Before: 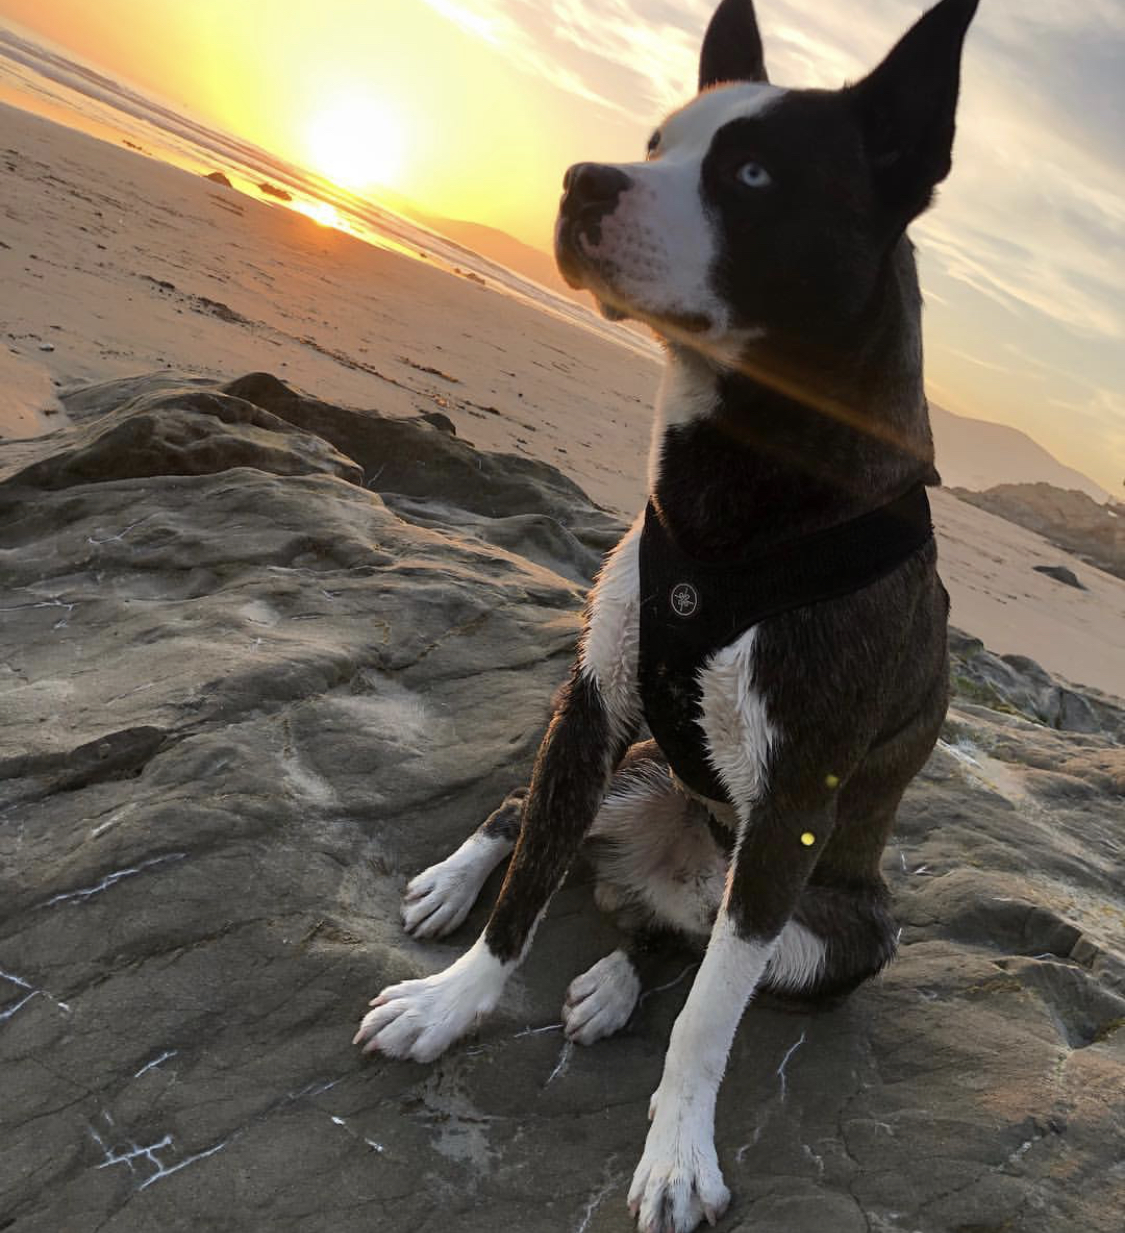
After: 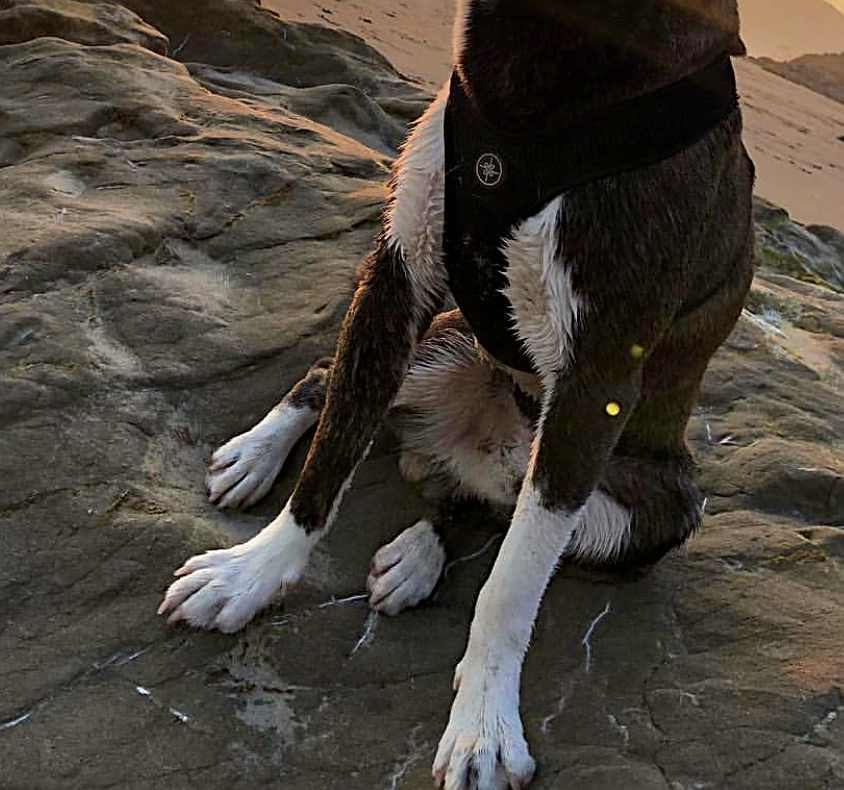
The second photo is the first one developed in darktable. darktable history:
crop and rotate: left 17.364%, top 35.031%, right 7.571%, bottom 0.834%
exposure: exposure -0.11 EV, compensate exposure bias true, compensate highlight preservation false
haze removal: compatibility mode true, adaptive false
velvia: on, module defaults
sharpen: on, module defaults
color zones: curves: ch0 [(0.068, 0.464) (0.25, 0.5) (0.48, 0.508) (0.75, 0.536) (0.886, 0.476) (0.967, 0.456)]; ch1 [(0.066, 0.456) (0.25, 0.5) (0.616, 0.508) (0.746, 0.56) (0.934, 0.444)]
local contrast: mode bilateral grid, contrast 19, coarseness 51, detail 119%, midtone range 0.2
